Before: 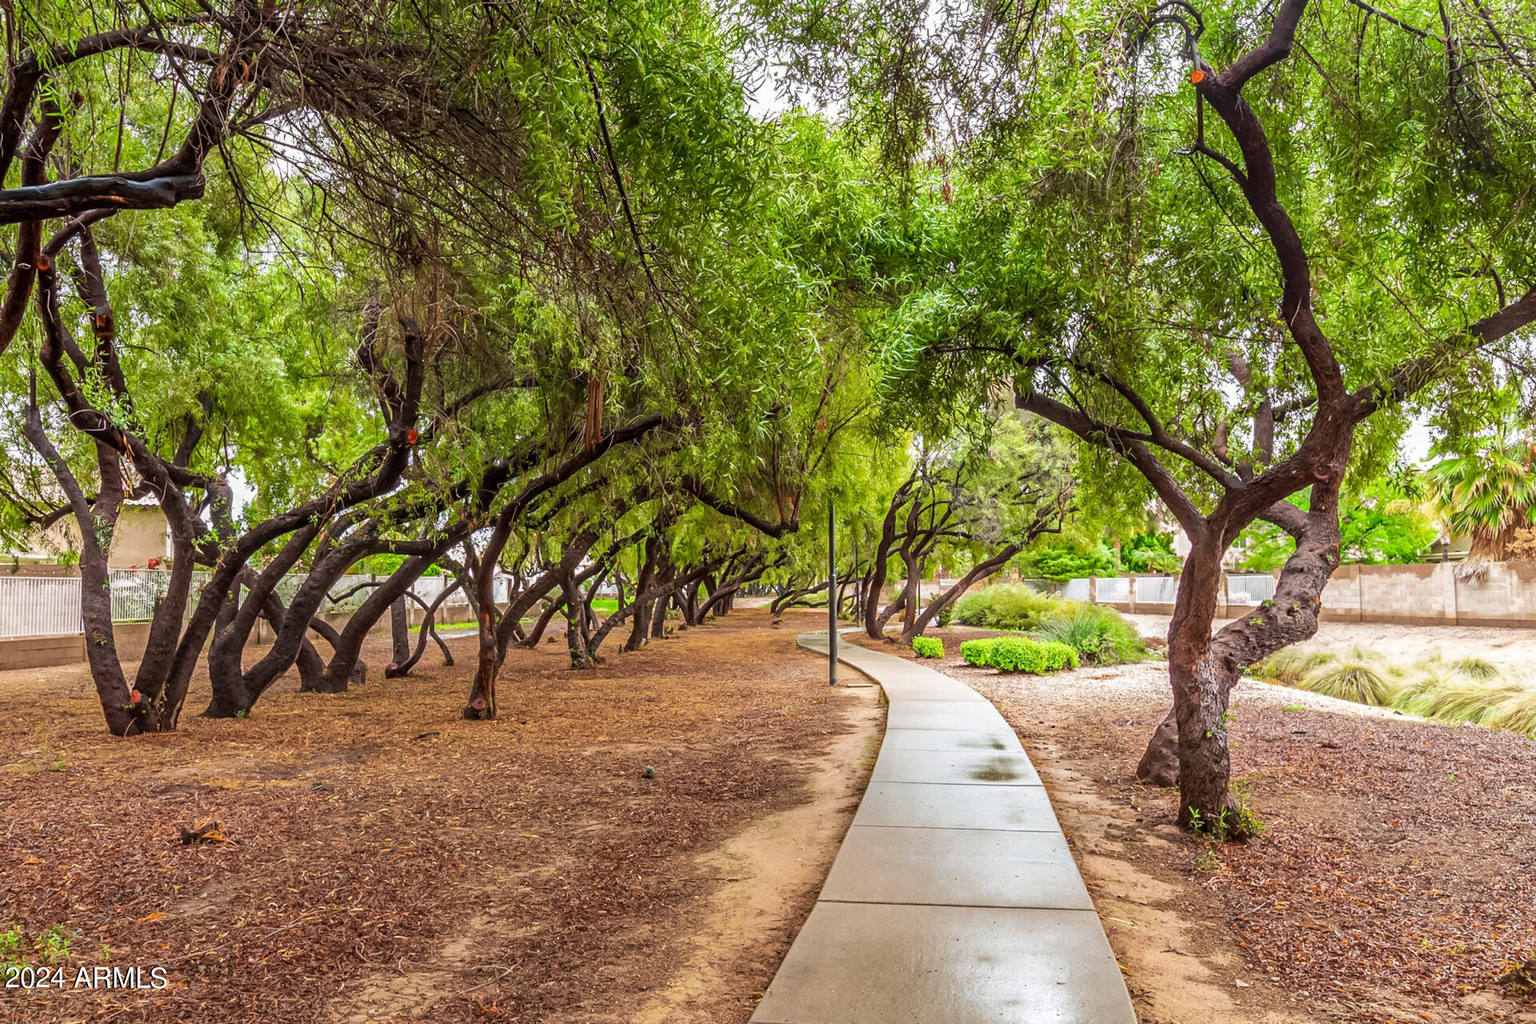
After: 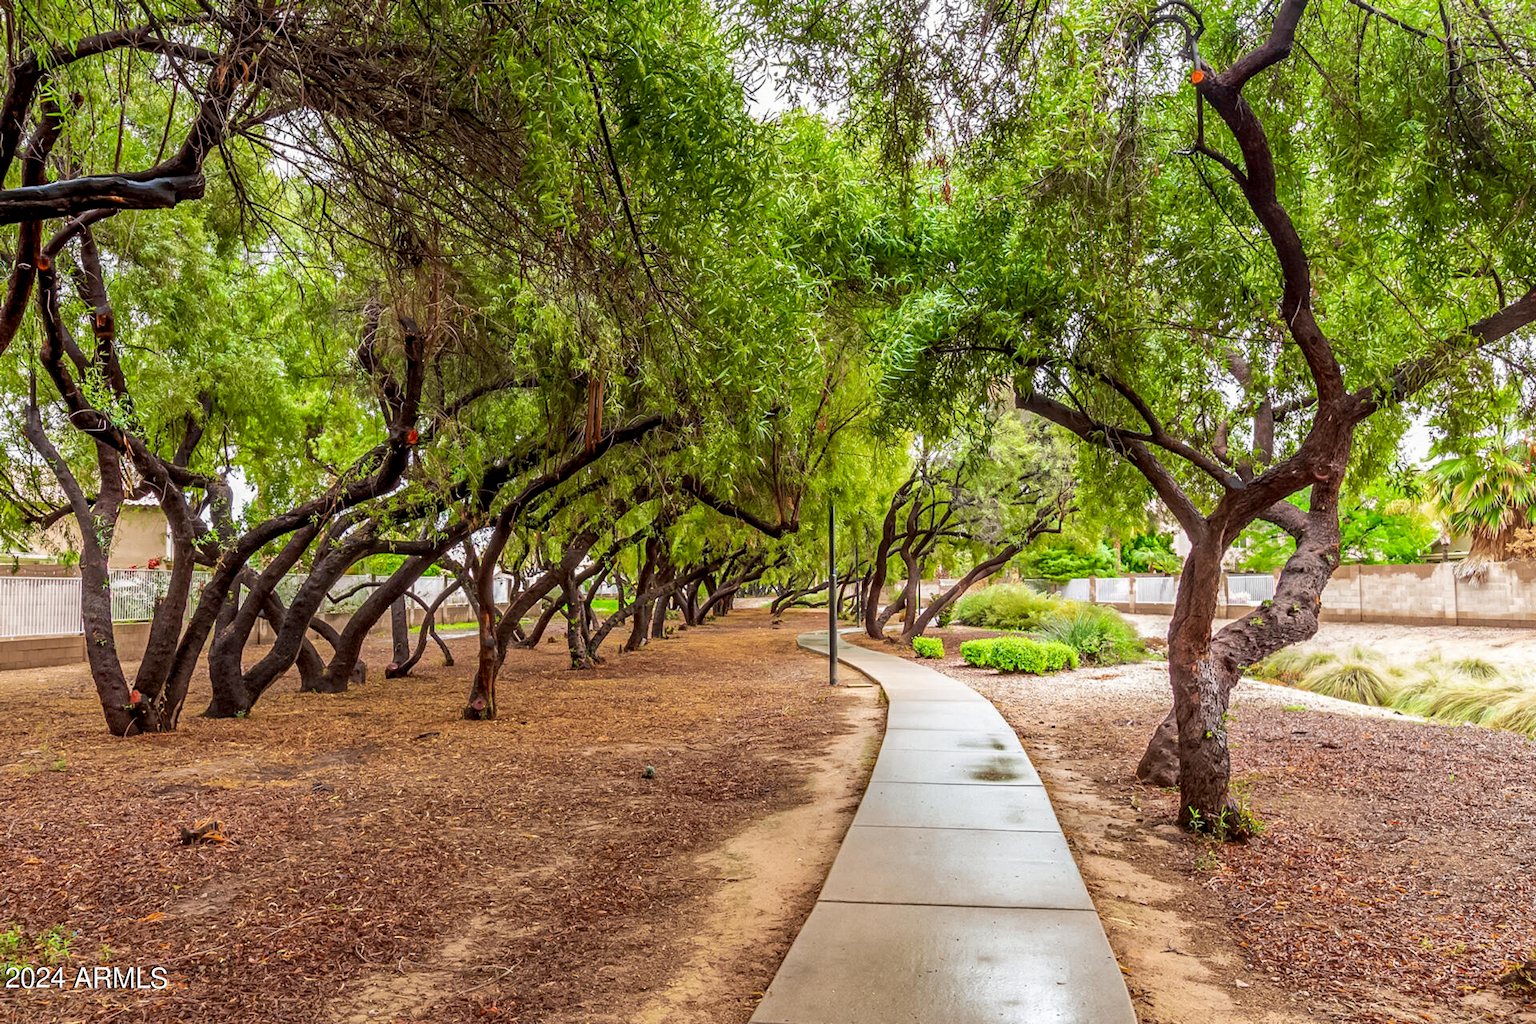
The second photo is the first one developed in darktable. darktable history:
exposure: black level correction 0.005, exposure 0.002 EV, compensate highlight preservation false
